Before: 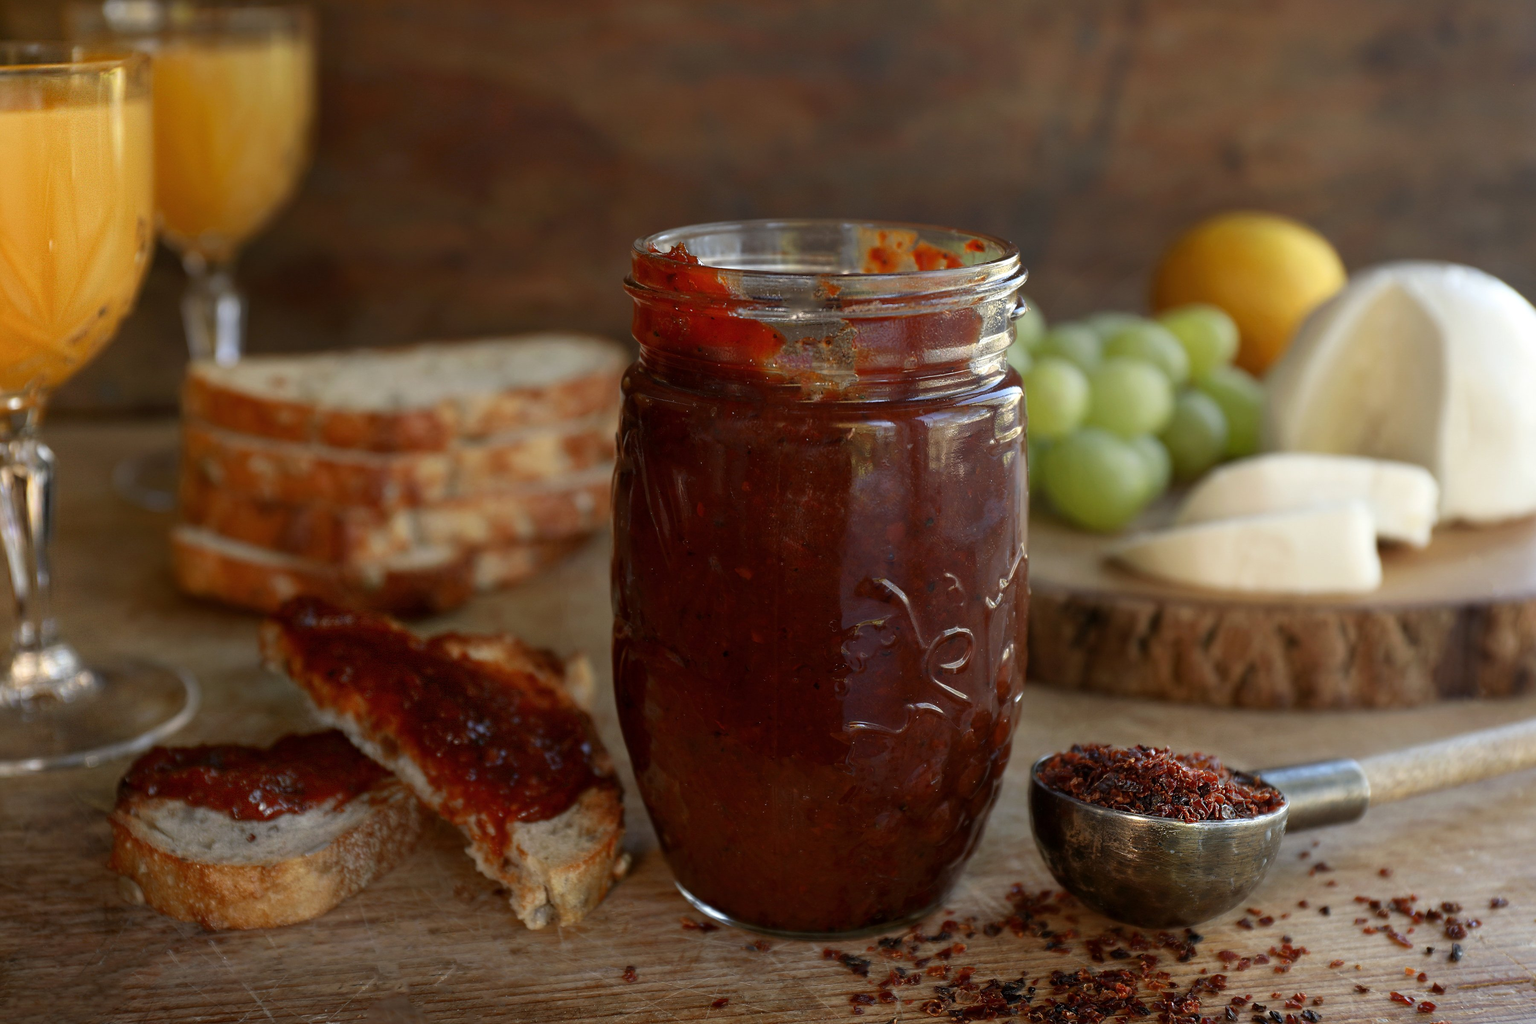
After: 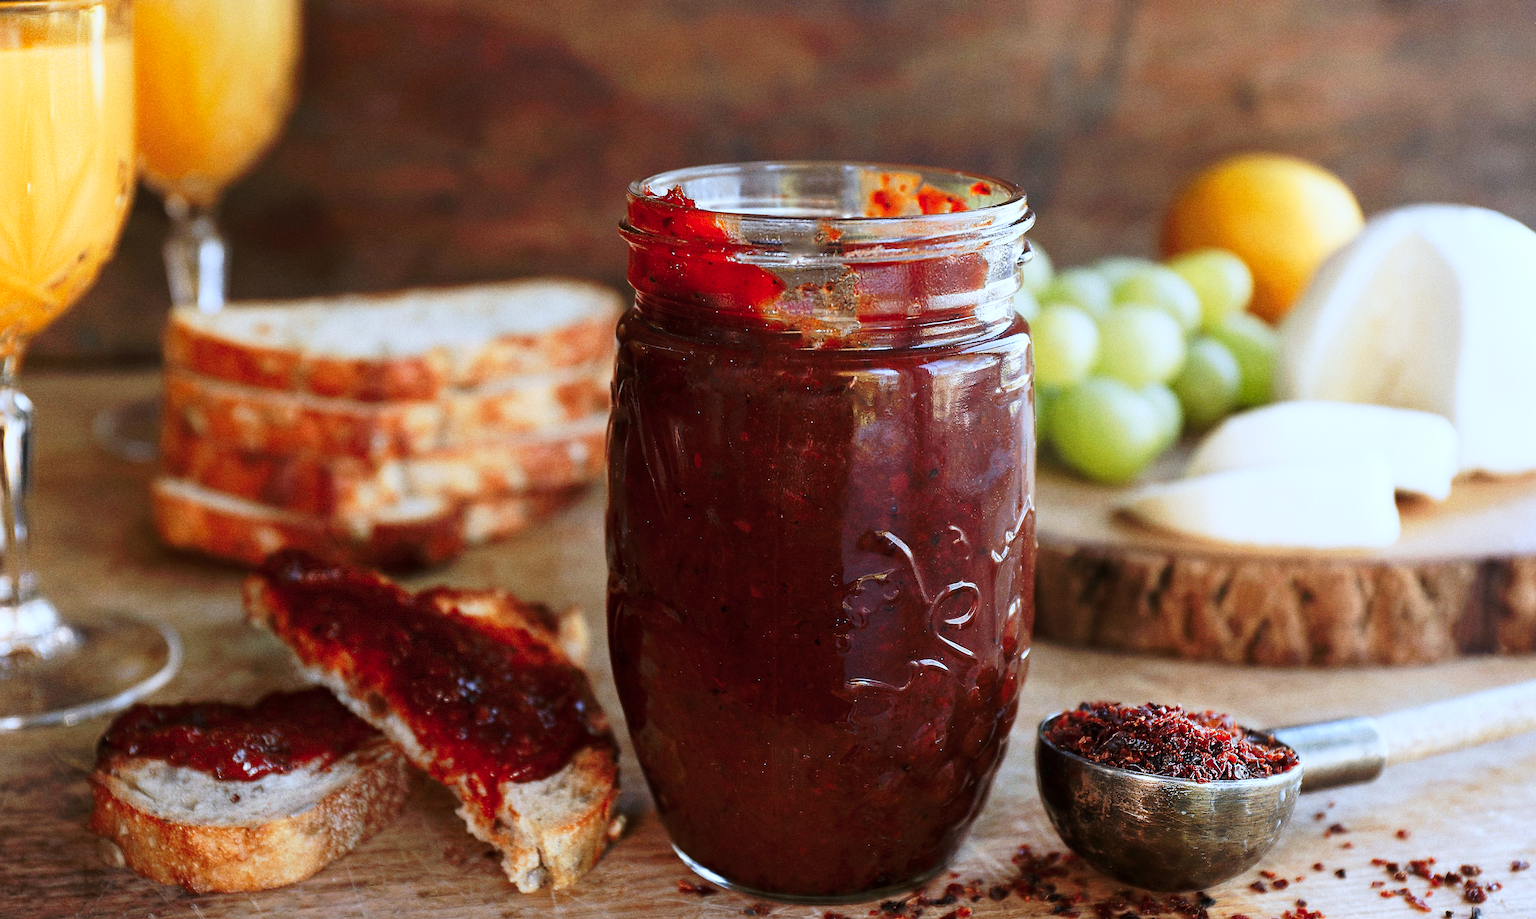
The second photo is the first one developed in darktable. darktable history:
crop: left 1.507%, top 6.147%, right 1.379%, bottom 6.637%
sharpen: on, module defaults
grain: coarseness 0.09 ISO, strength 40%
tone curve: curves: ch0 [(0, 0) (0.003, 0.003) (0.011, 0.013) (0.025, 0.028) (0.044, 0.05) (0.069, 0.078) (0.1, 0.113) (0.136, 0.153) (0.177, 0.2) (0.224, 0.271) (0.277, 0.374) (0.335, 0.47) (0.399, 0.574) (0.468, 0.688) (0.543, 0.79) (0.623, 0.859) (0.709, 0.919) (0.801, 0.957) (0.898, 0.978) (1, 1)], preserve colors none
color correction: highlights a* -2.24, highlights b* -18.1
